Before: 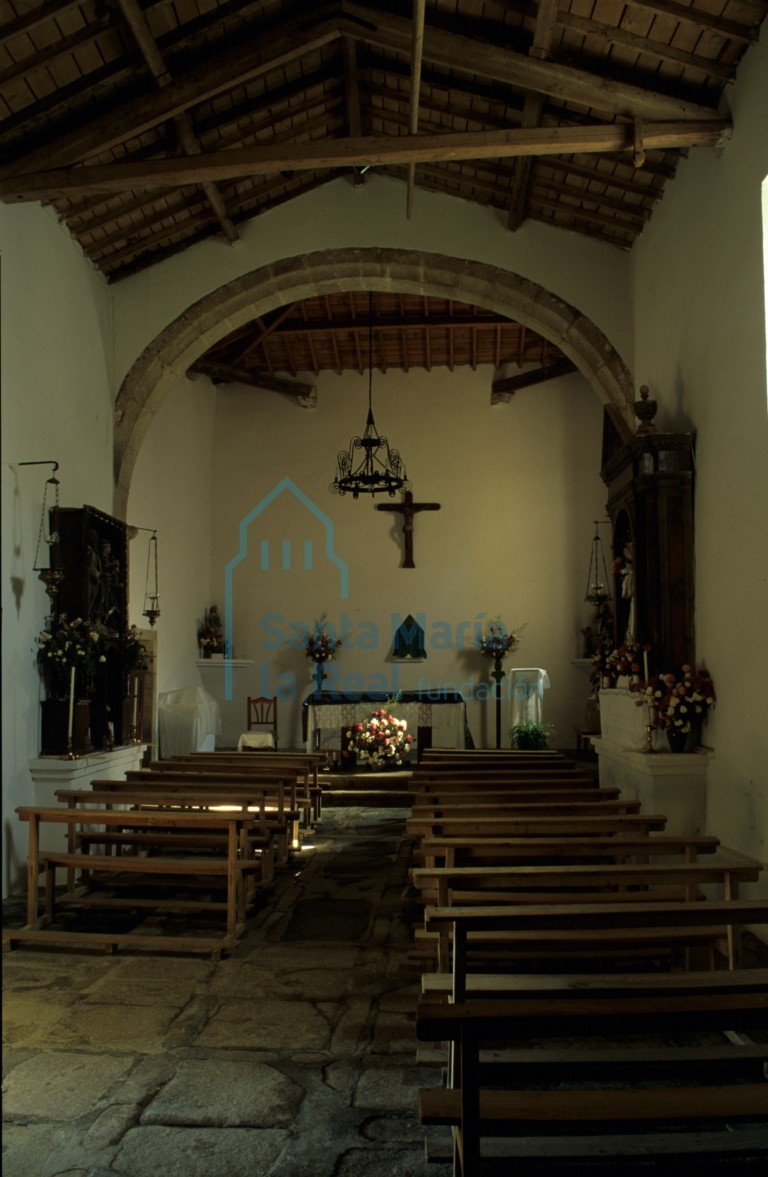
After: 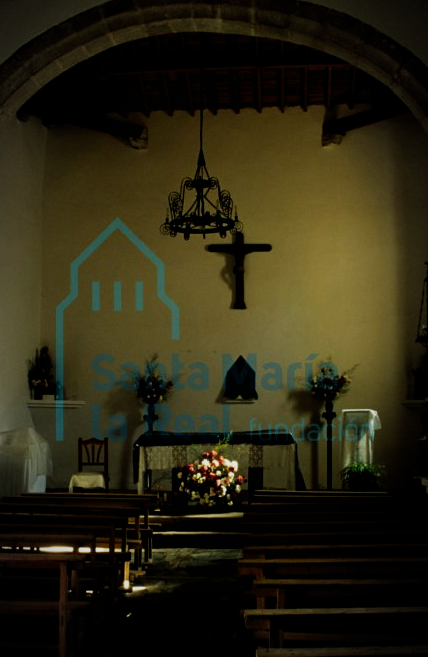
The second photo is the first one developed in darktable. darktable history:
crop and rotate: left 22.13%, top 22.054%, right 22.026%, bottom 22.102%
exposure: black level correction 0.007, compensate highlight preservation false
white balance: red 0.982, blue 1.018
sigmoid: contrast 1.81, skew -0.21, preserve hue 0%, red attenuation 0.1, red rotation 0.035, green attenuation 0.1, green rotation -0.017, blue attenuation 0.15, blue rotation -0.052, base primaries Rec2020
vignetting: automatic ratio true
